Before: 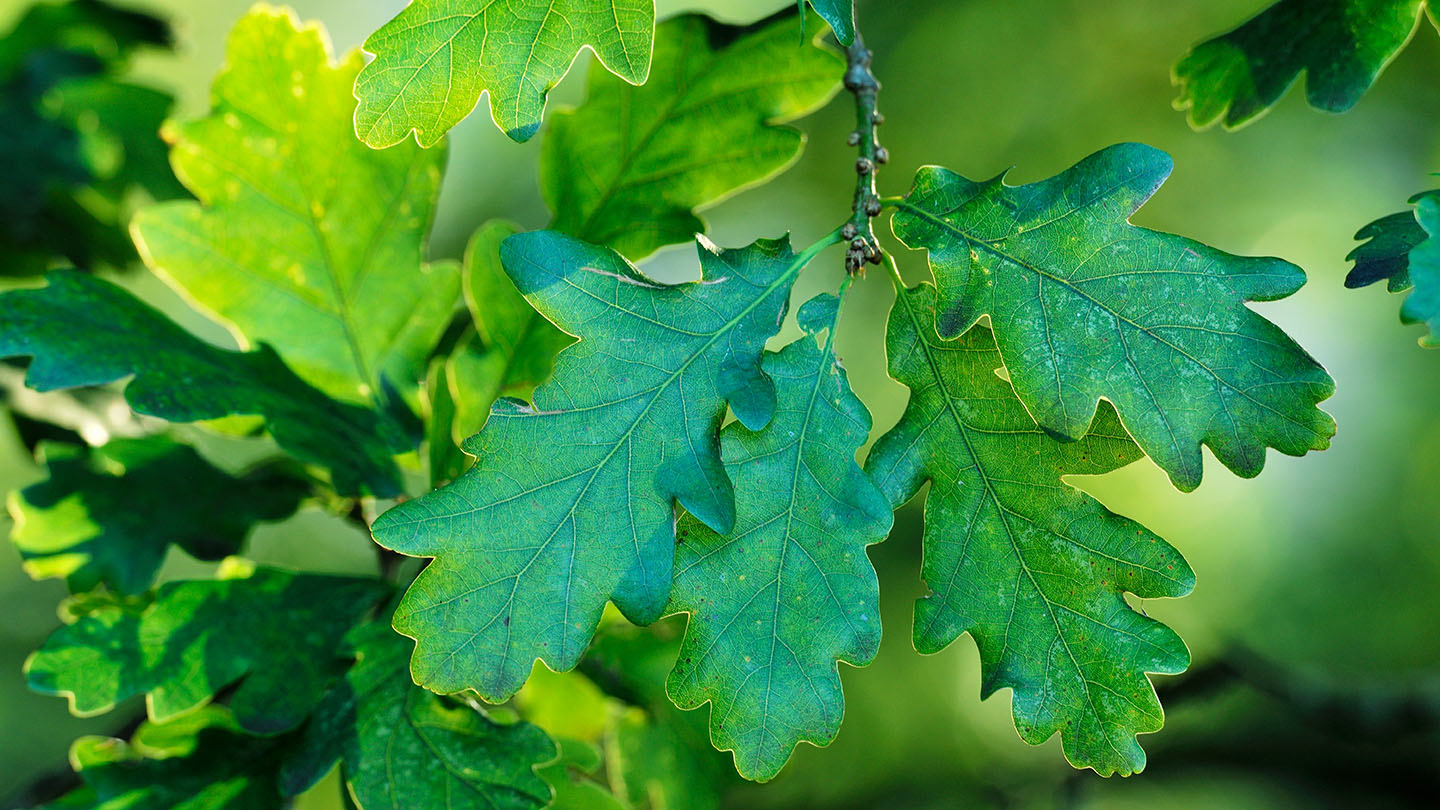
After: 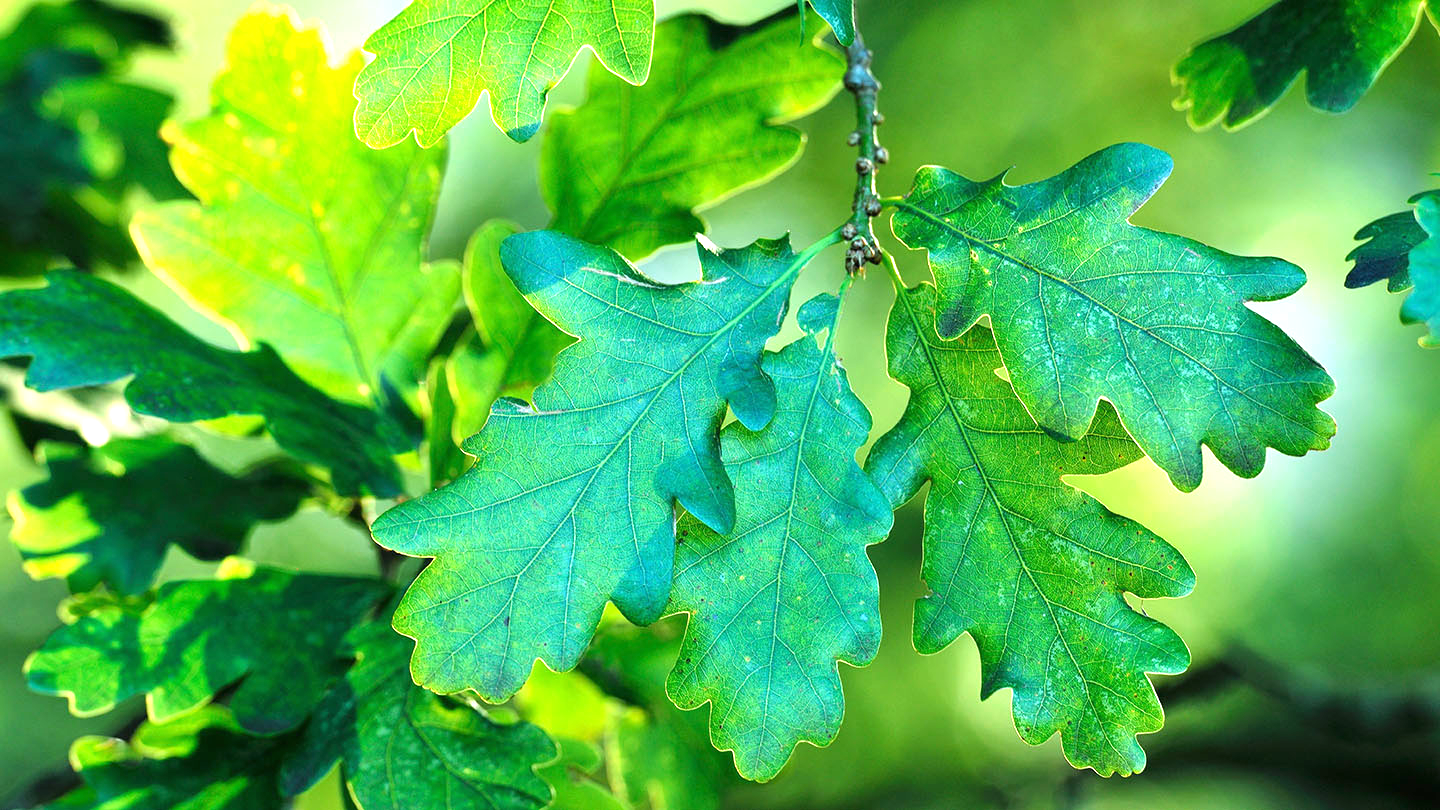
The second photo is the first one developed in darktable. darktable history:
white balance: red 0.976, blue 1.04
exposure: black level correction 0, exposure 0.9 EV, compensate highlight preservation false
